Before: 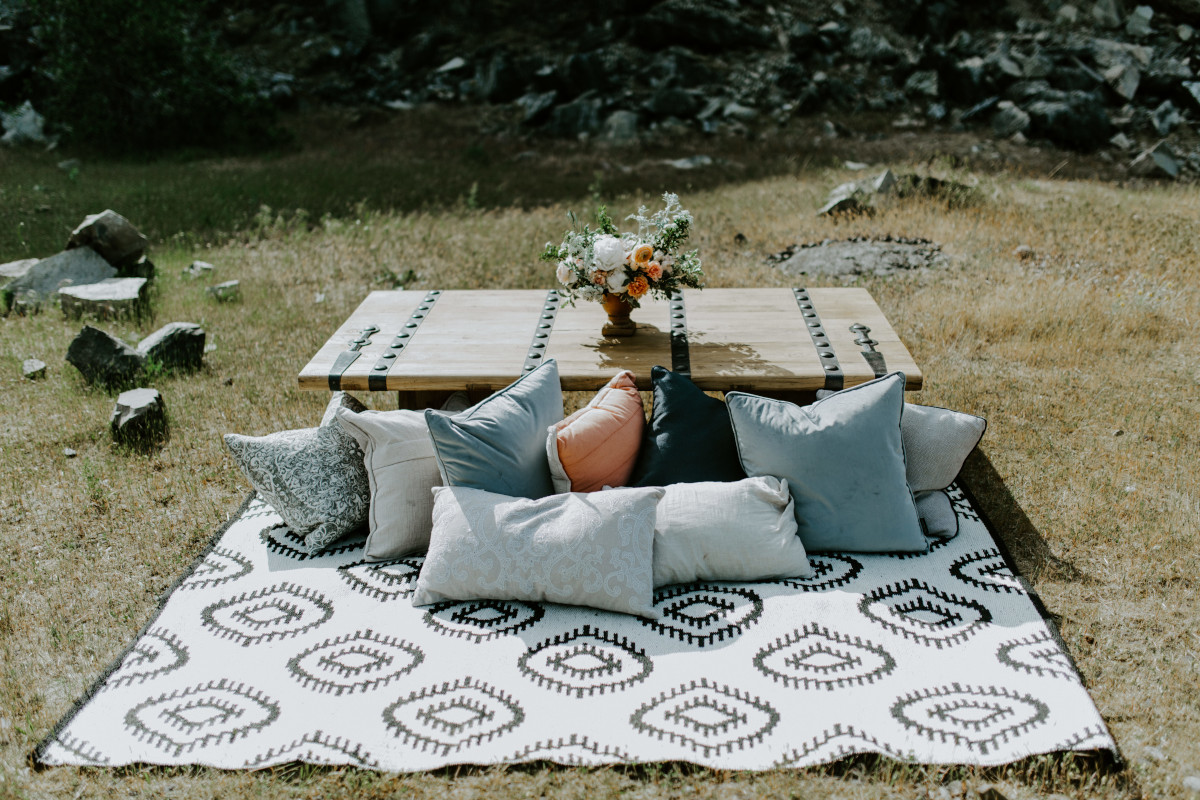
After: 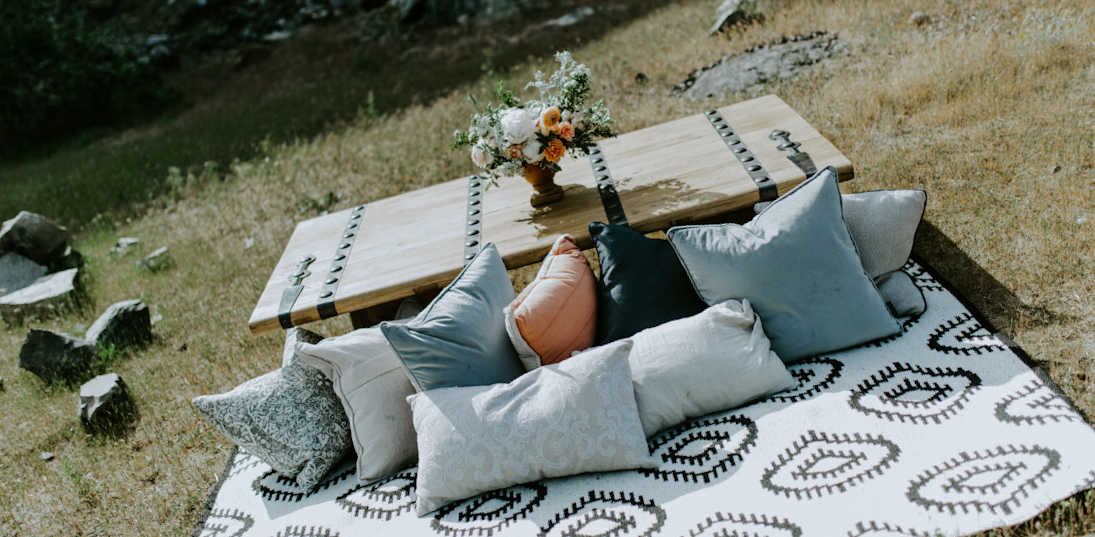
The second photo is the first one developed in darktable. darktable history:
white balance: red 0.988, blue 1.017
rotate and perspective: rotation -14.8°, crop left 0.1, crop right 0.903, crop top 0.25, crop bottom 0.748
